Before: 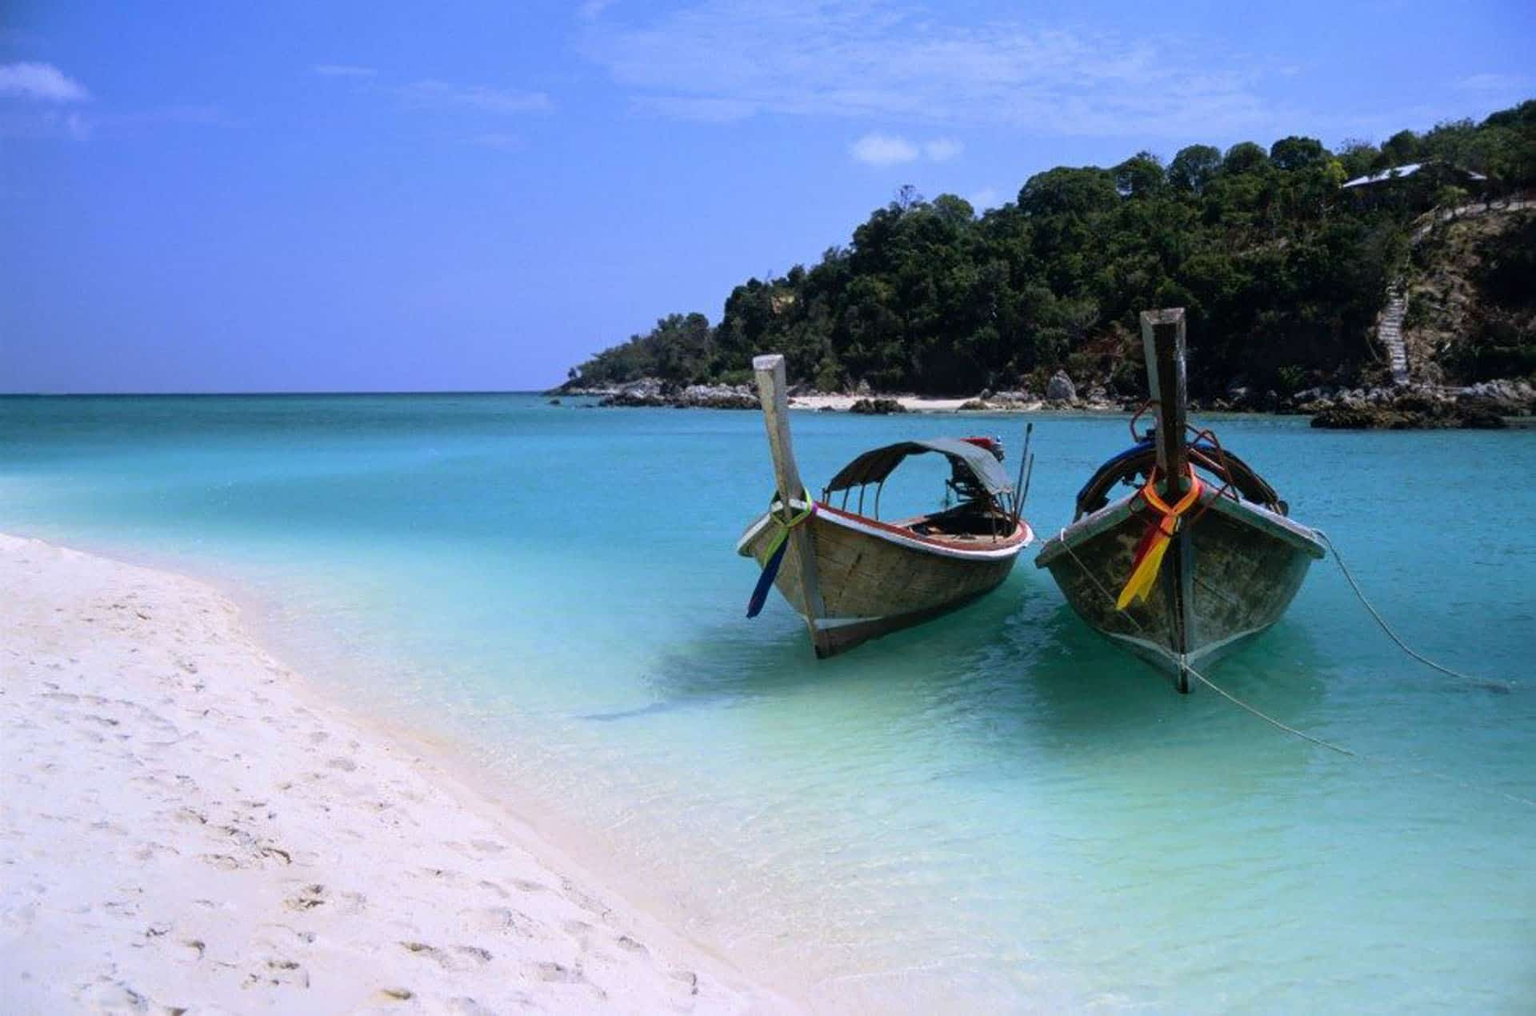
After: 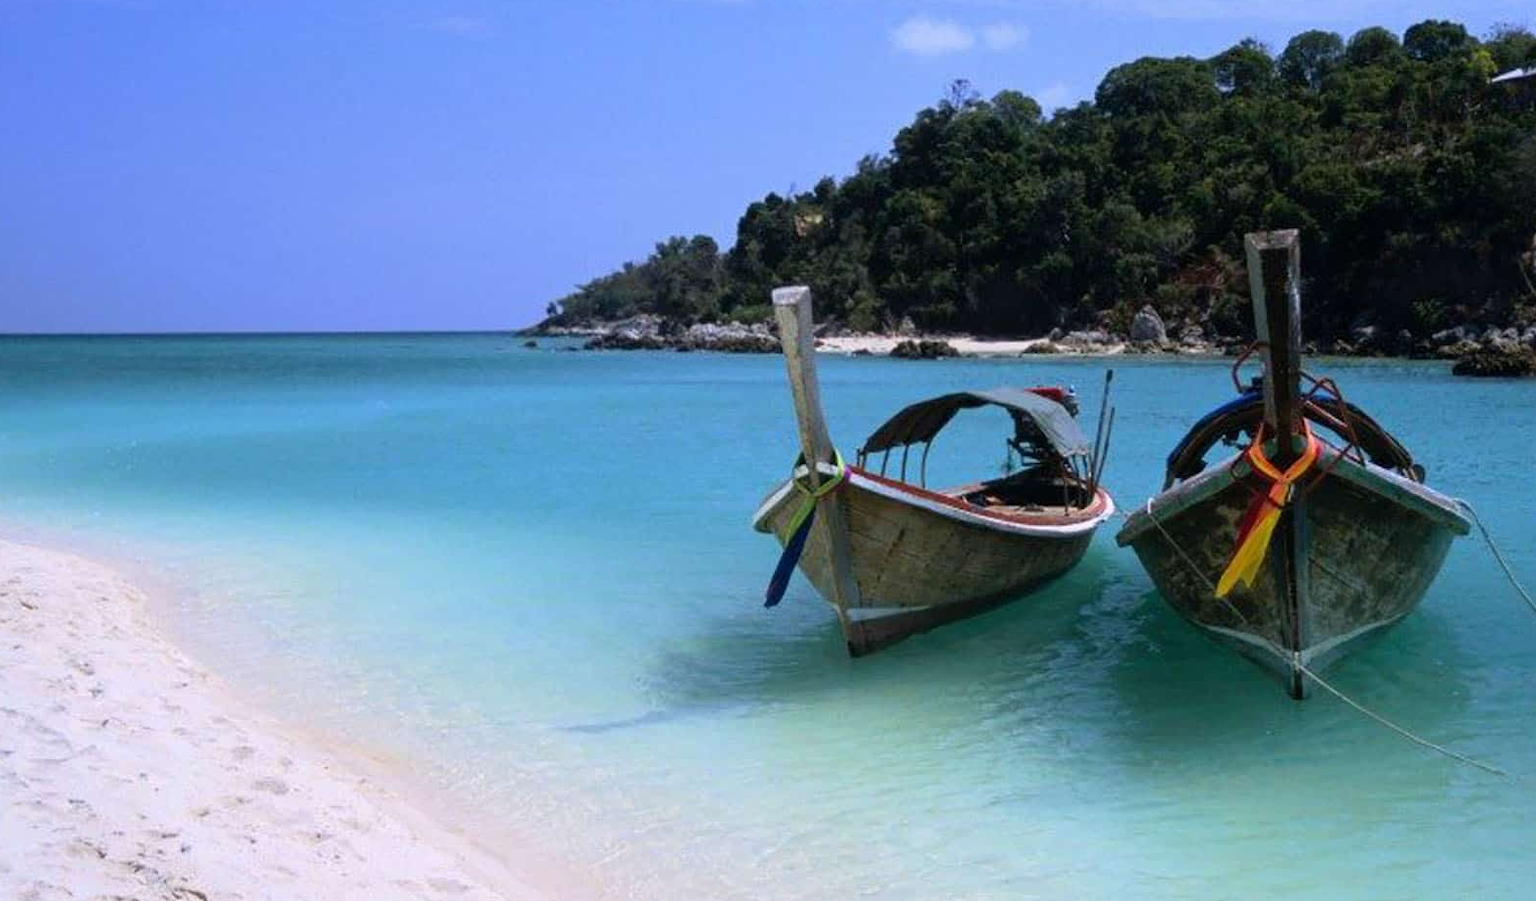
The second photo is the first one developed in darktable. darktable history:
crop: left 7.856%, top 11.836%, right 10.12%, bottom 15.387%
white balance: emerald 1
